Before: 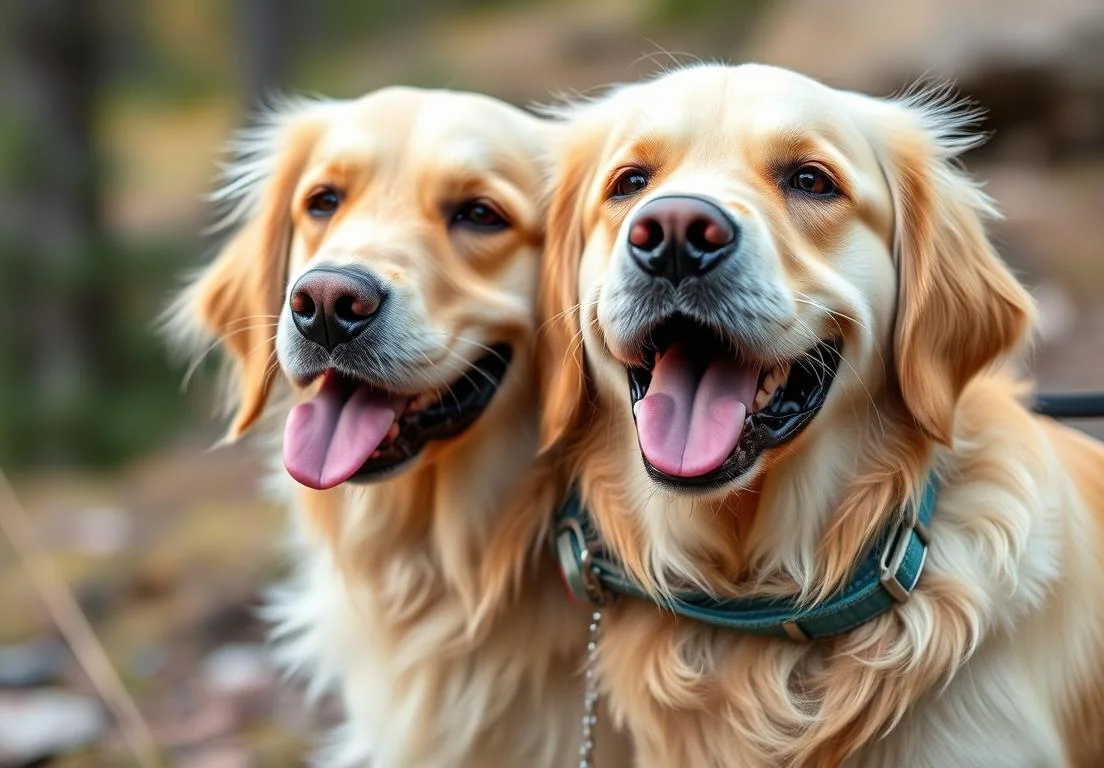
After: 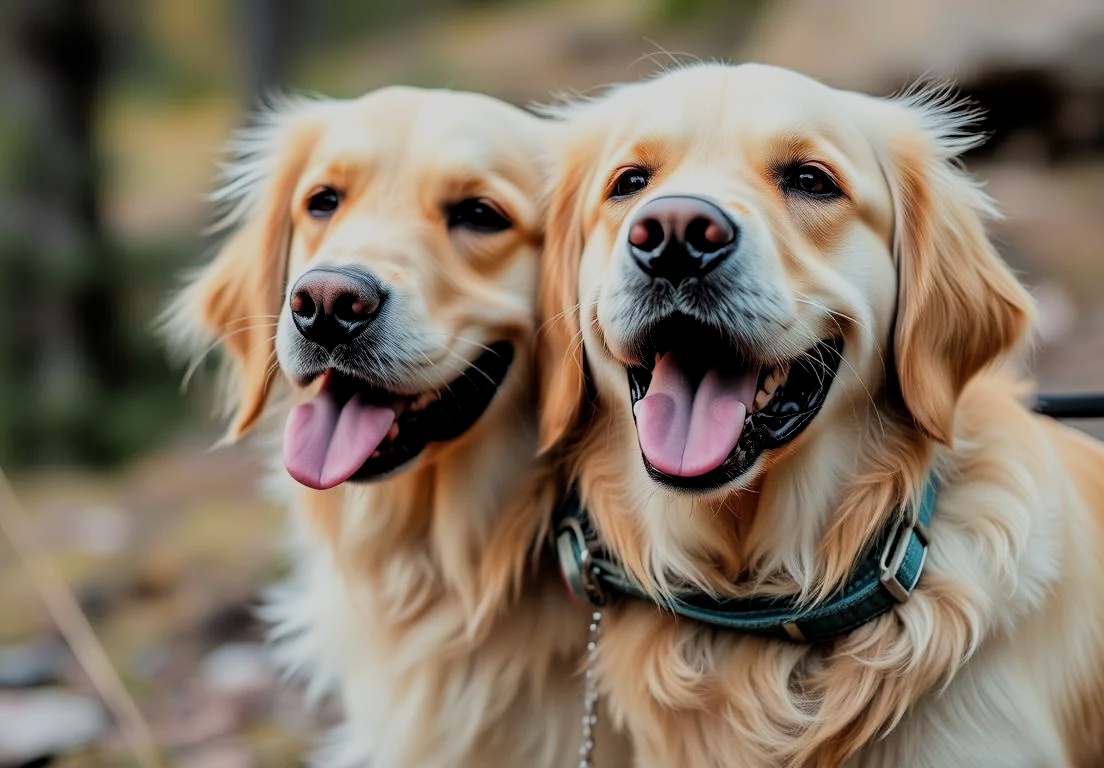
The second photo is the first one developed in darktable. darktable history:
contrast brightness saturation: saturation -0.05
filmic rgb: black relative exposure -4.38 EV, white relative exposure 4.56 EV, hardness 2.37, contrast 1.05
